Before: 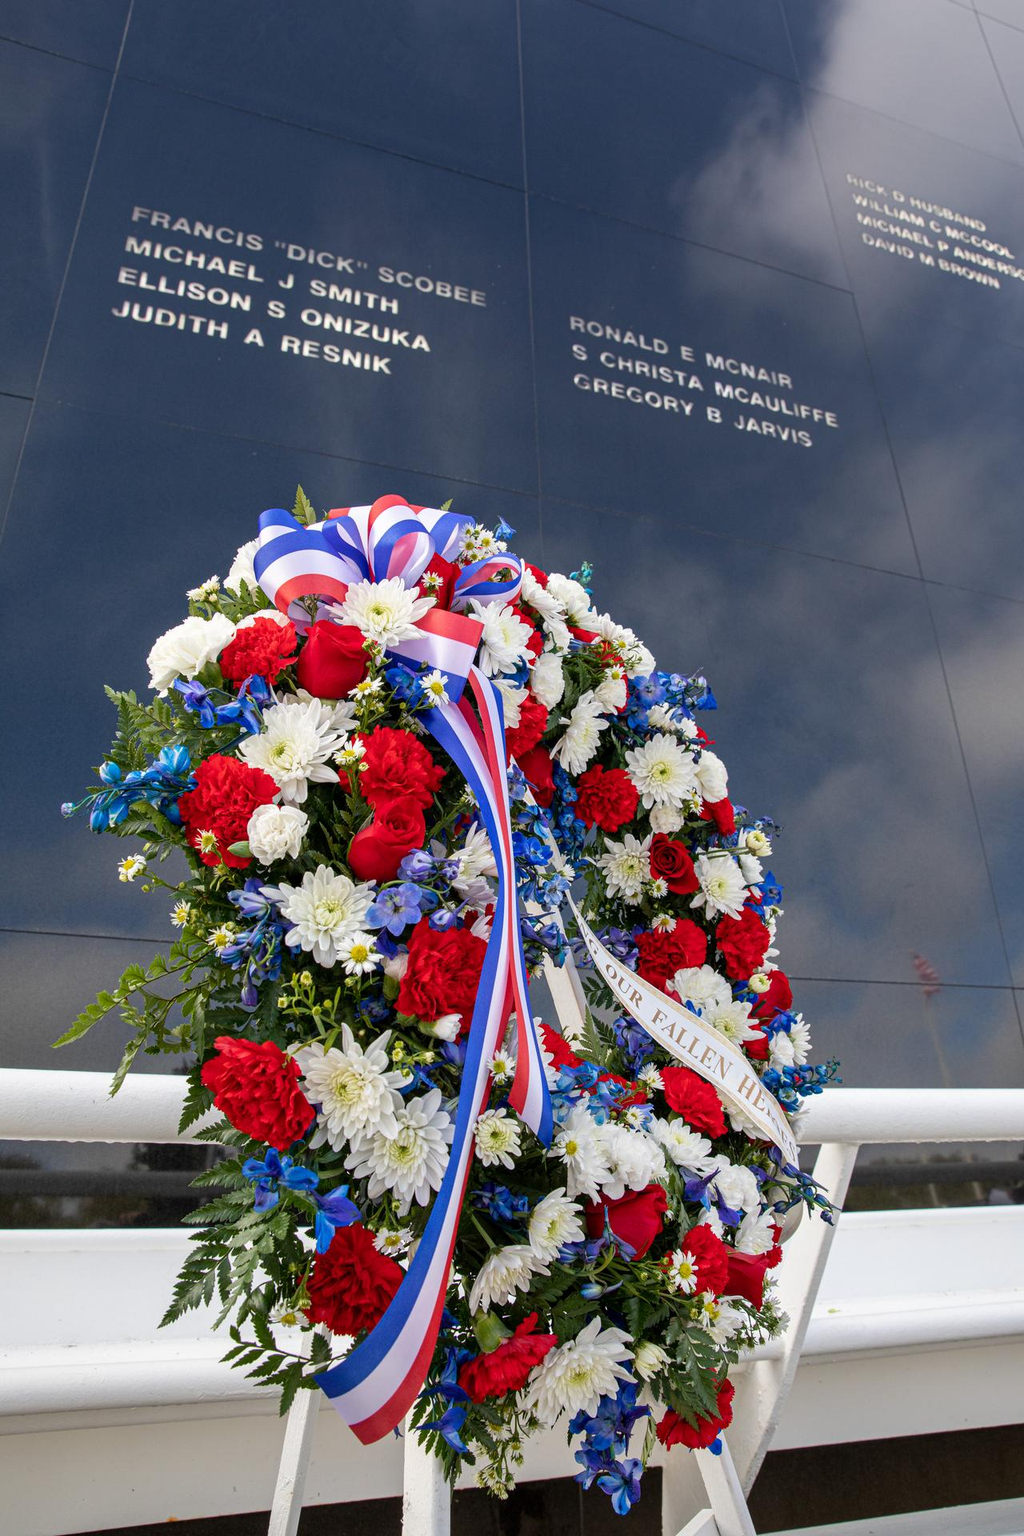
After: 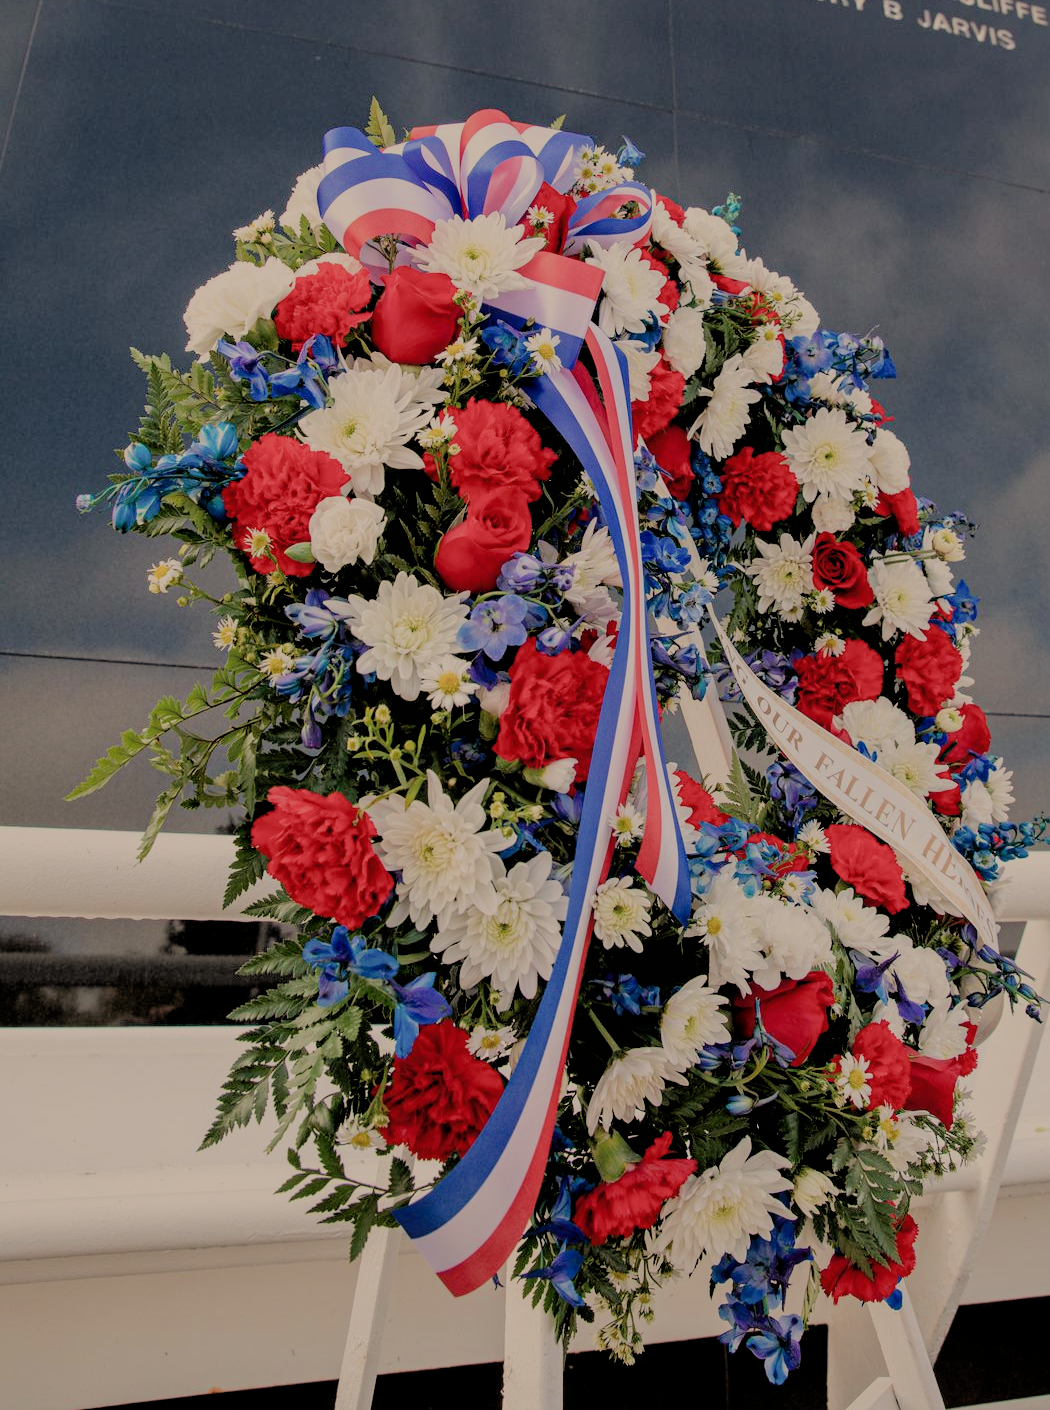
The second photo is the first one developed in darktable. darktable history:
filmic rgb: black relative exposure -4.42 EV, white relative exposure 6.58 EV, hardness 1.85, contrast 0.5
color calibration: illuminant as shot in camera, x 0.358, y 0.373, temperature 4628.91 K
white balance: red 1.138, green 0.996, blue 0.812
tone equalizer: -8 EV -0.417 EV, -7 EV -0.389 EV, -6 EV -0.333 EV, -5 EV -0.222 EV, -3 EV 0.222 EV, -2 EV 0.333 EV, -1 EV 0.389 EV, +0 EV 0.417 EV, edges refinement/feathering 500, mask exposure compensation -1.57 EV, preserve details no
crop: top 26.531%, right 17.959%
